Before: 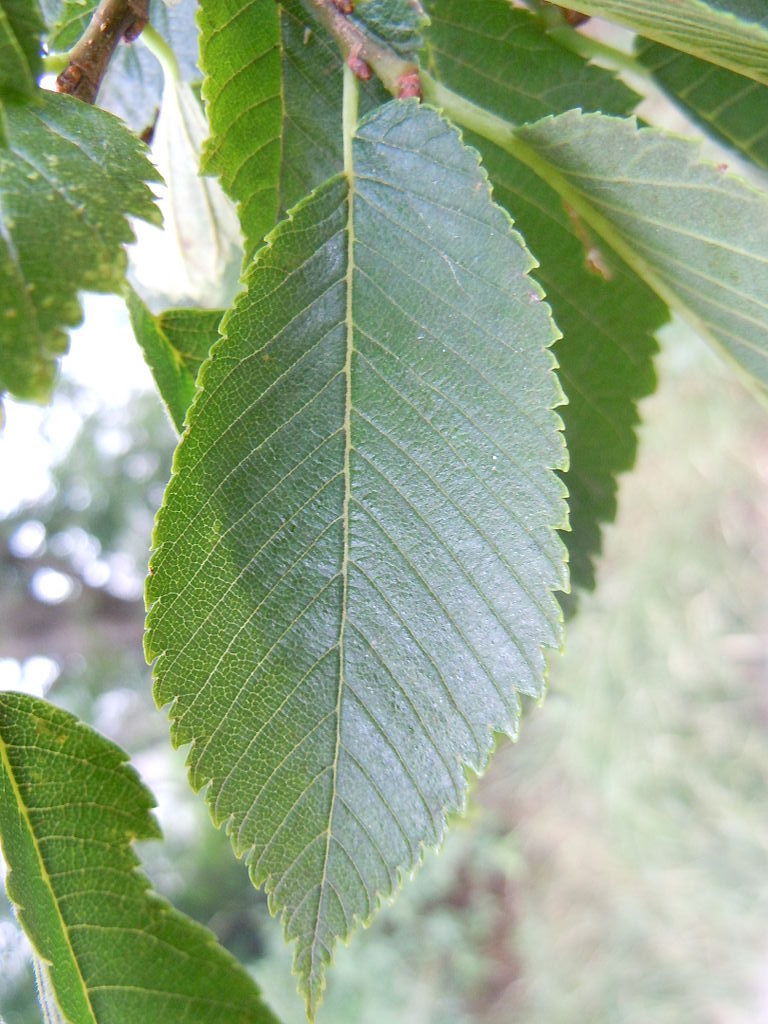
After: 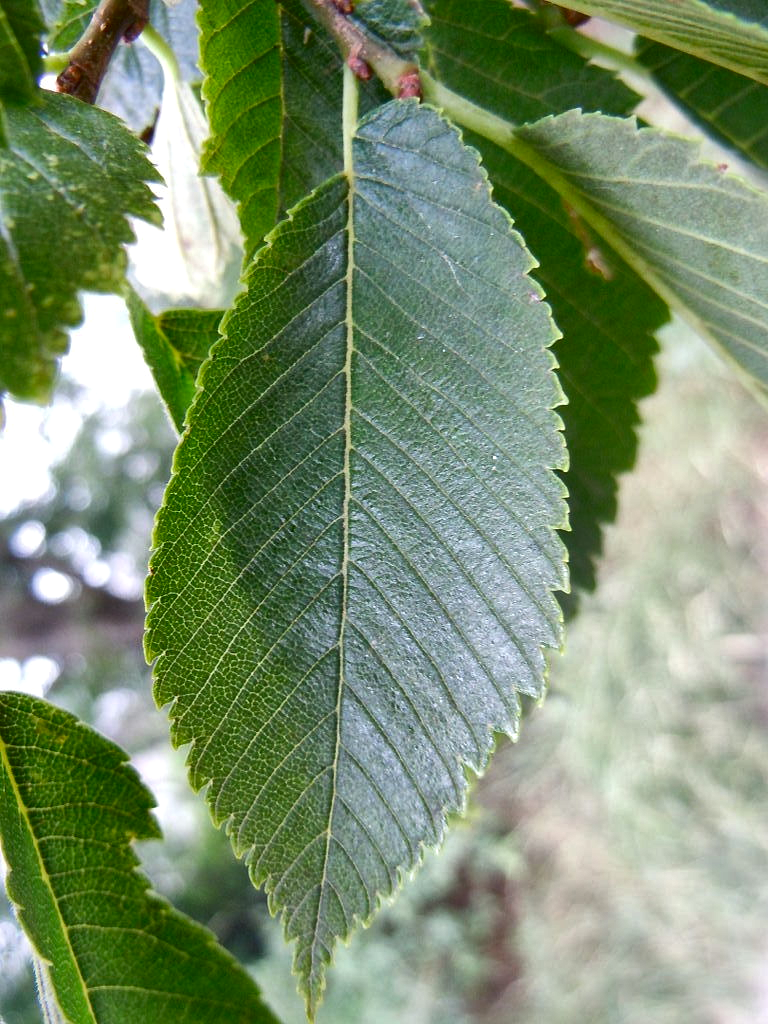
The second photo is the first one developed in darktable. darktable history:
local contrast: mode bilateral grid, contrast 19, coarseness 51, detail 158%, midtone range 0.2
contrast brightness saturation: brightness -0.213, saturation 0.079
